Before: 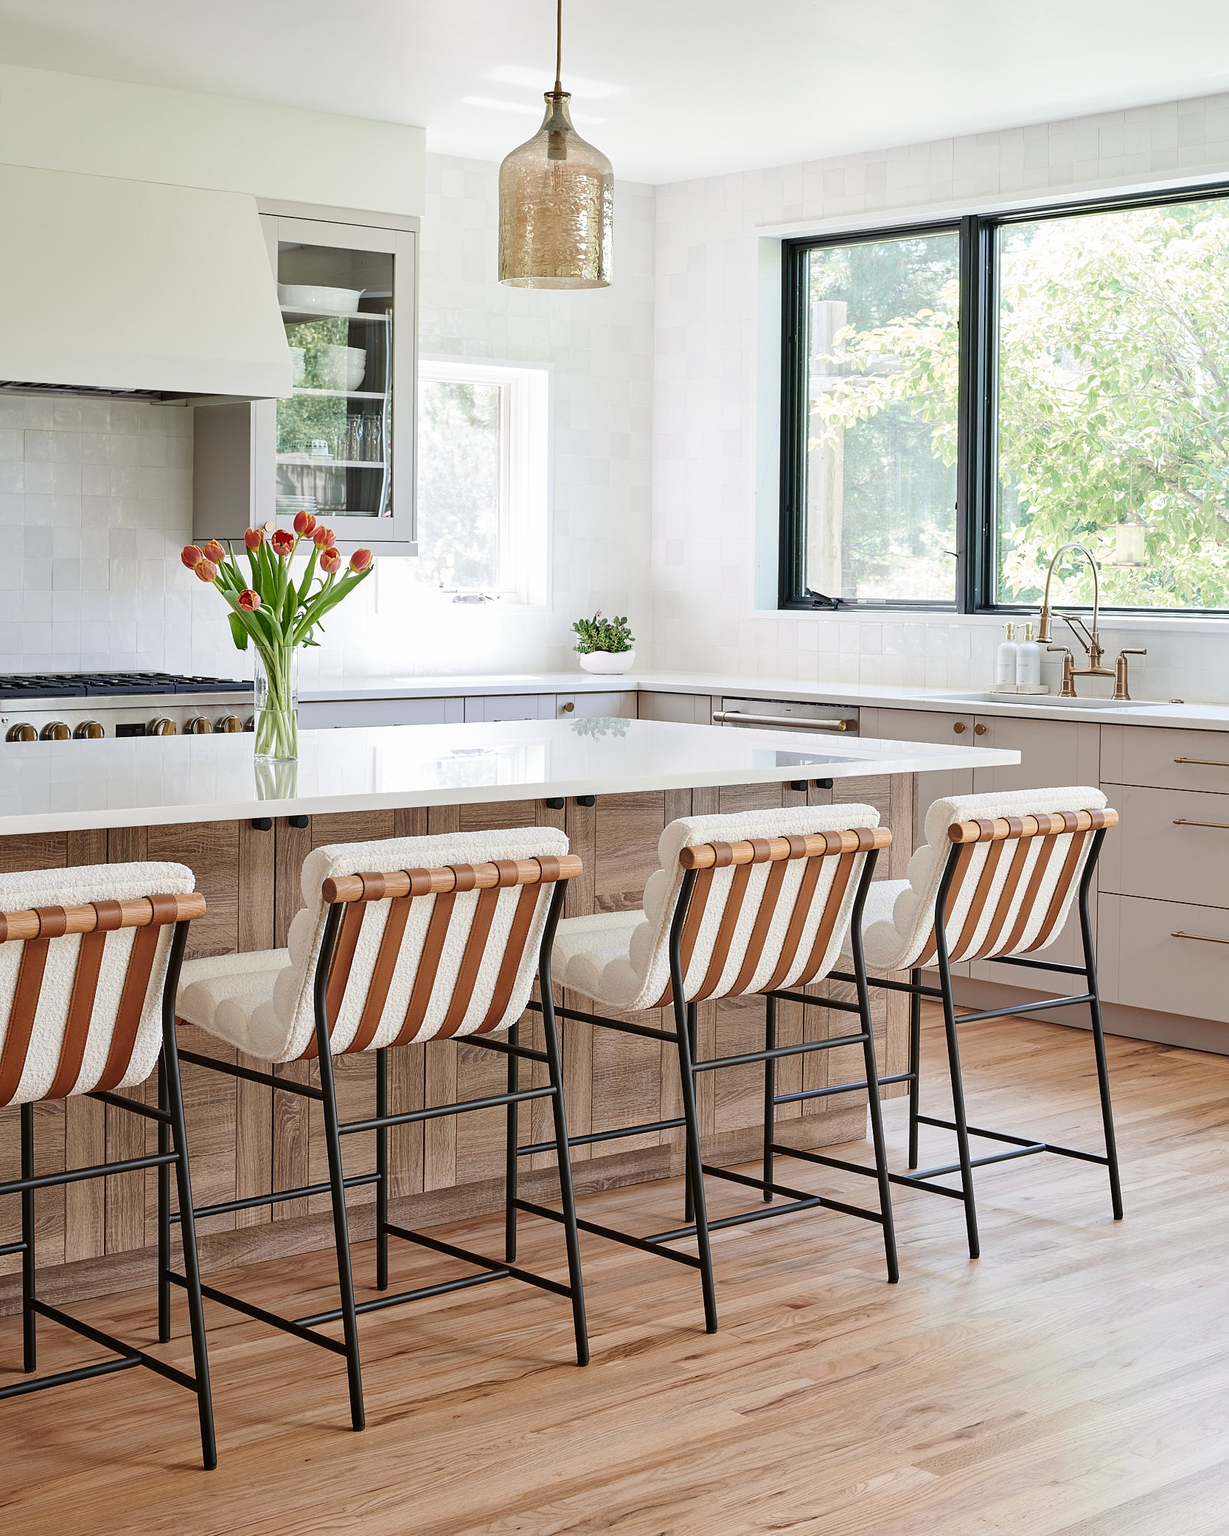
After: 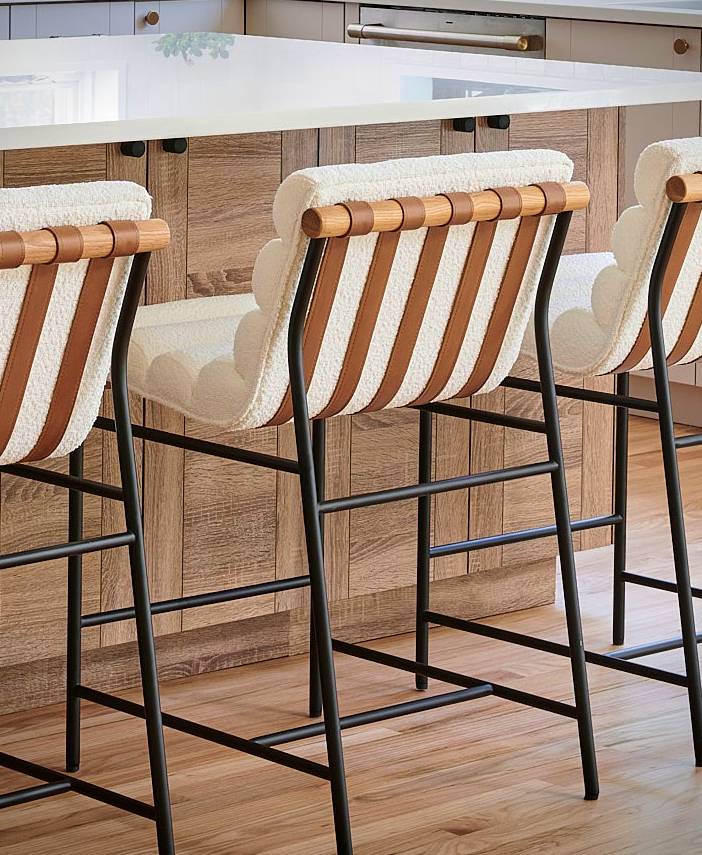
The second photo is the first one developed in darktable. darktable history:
crop: left 37.221%, top 45.169%, right 20.63%, bottom 13.777%
velvia: strength 45%
vignetting: fall-off start 97.23%, saturation -0.024, center (-0.033, -0.042), width/height ratio 1.179, unbound false
